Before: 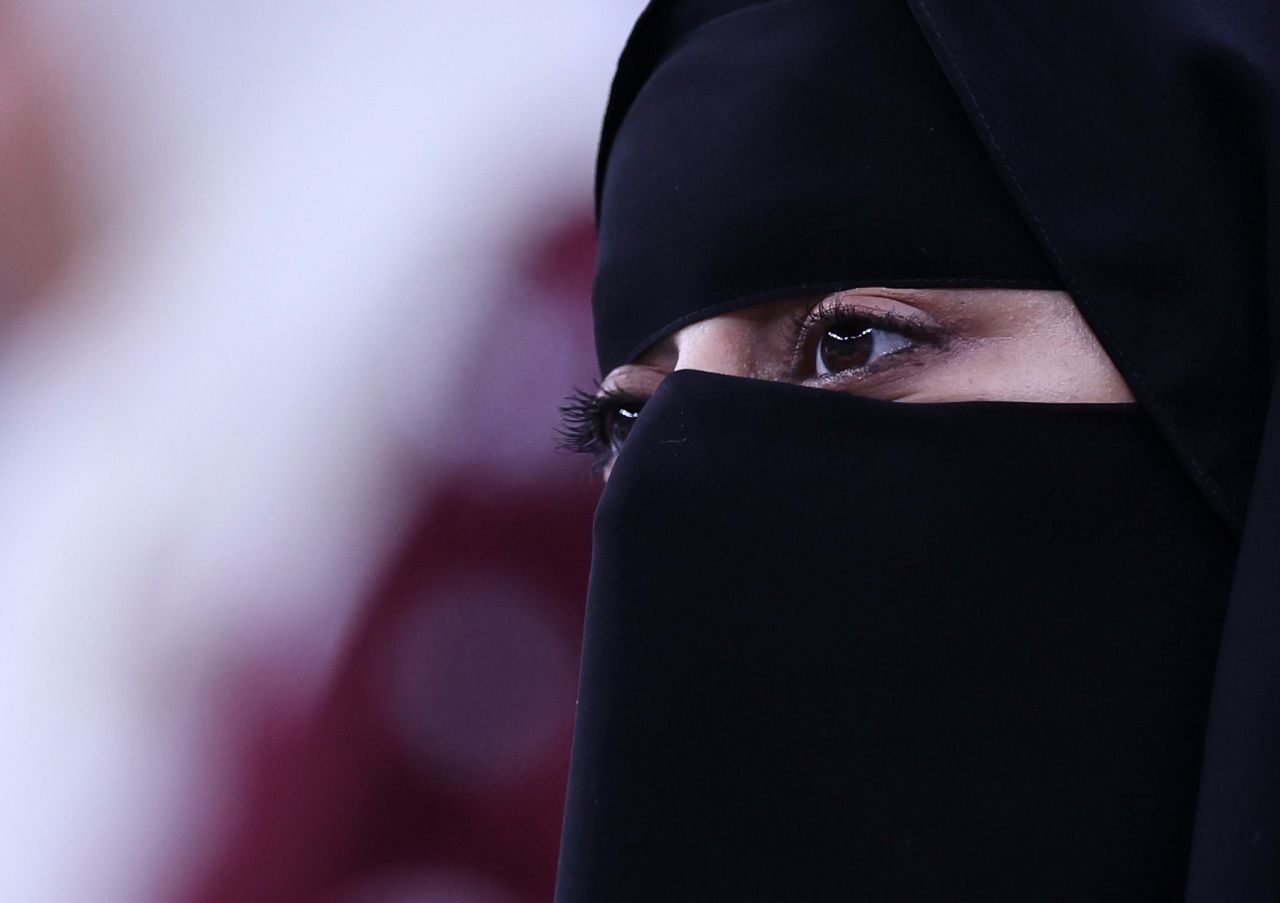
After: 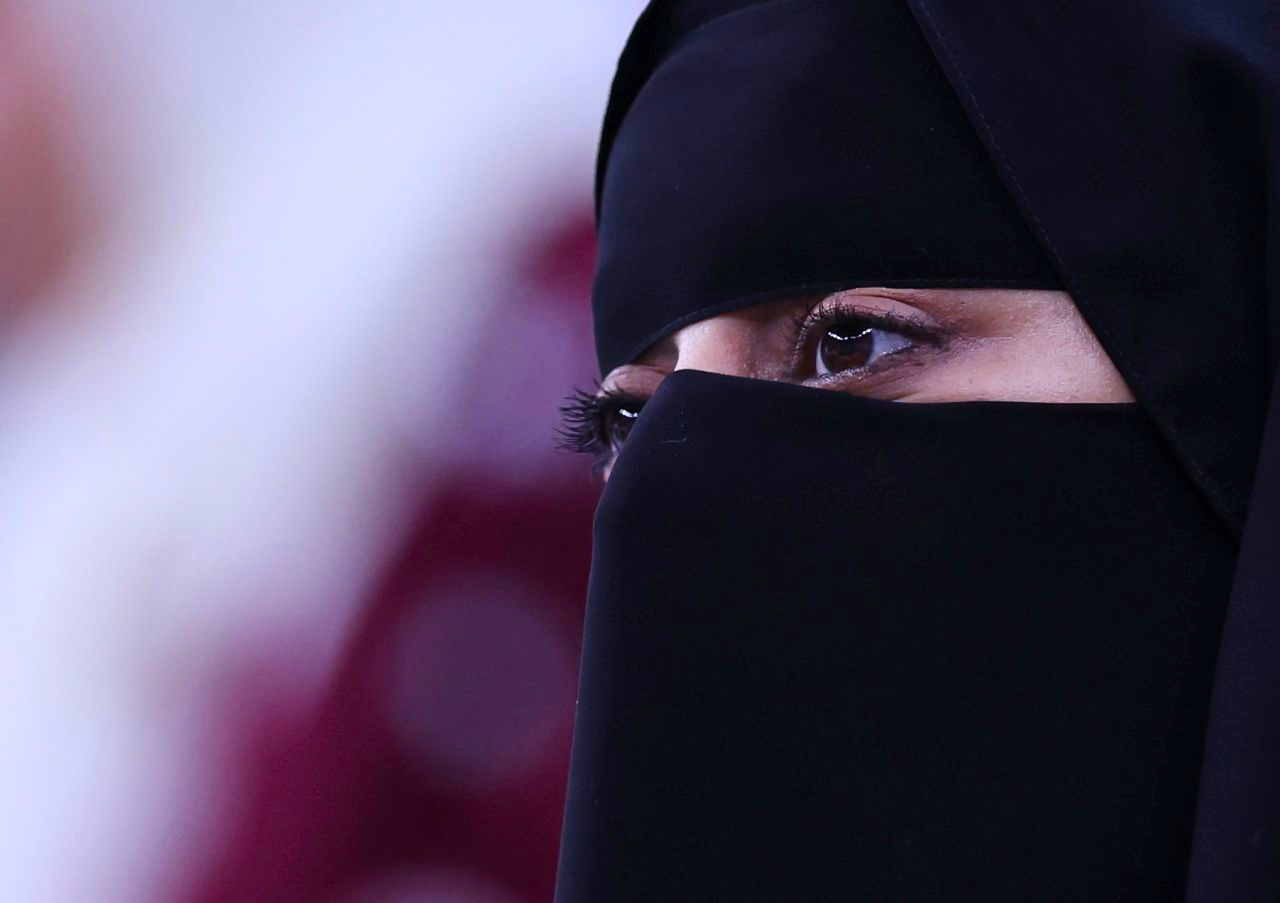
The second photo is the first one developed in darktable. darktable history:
color balance rgb: power › luminance 3.226%, power › hue 232.73°, perceptual saturation grading › global saturation 19.403%, global vibrance 23.736%
